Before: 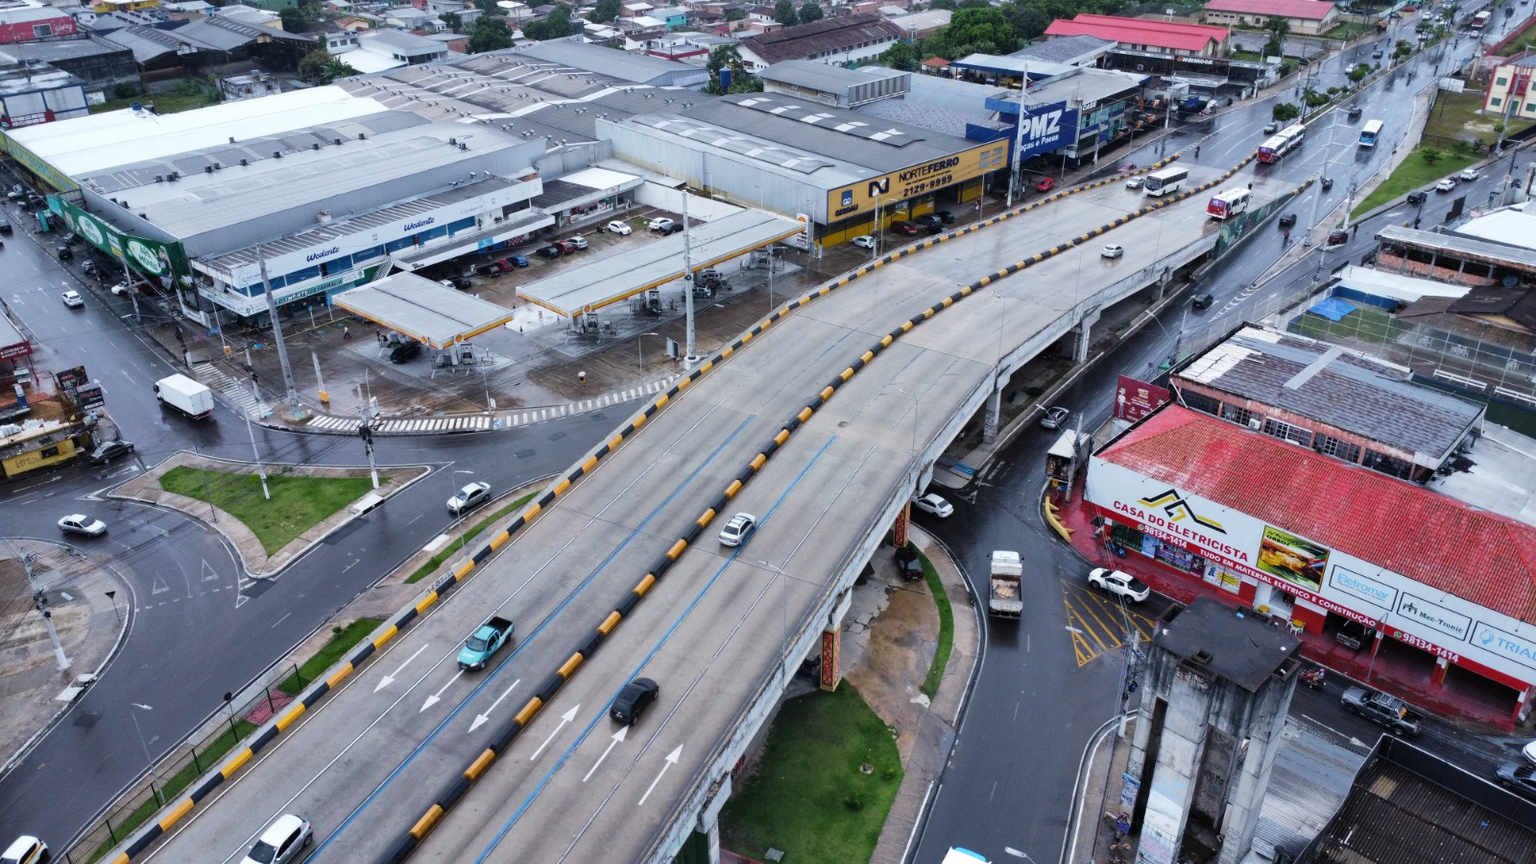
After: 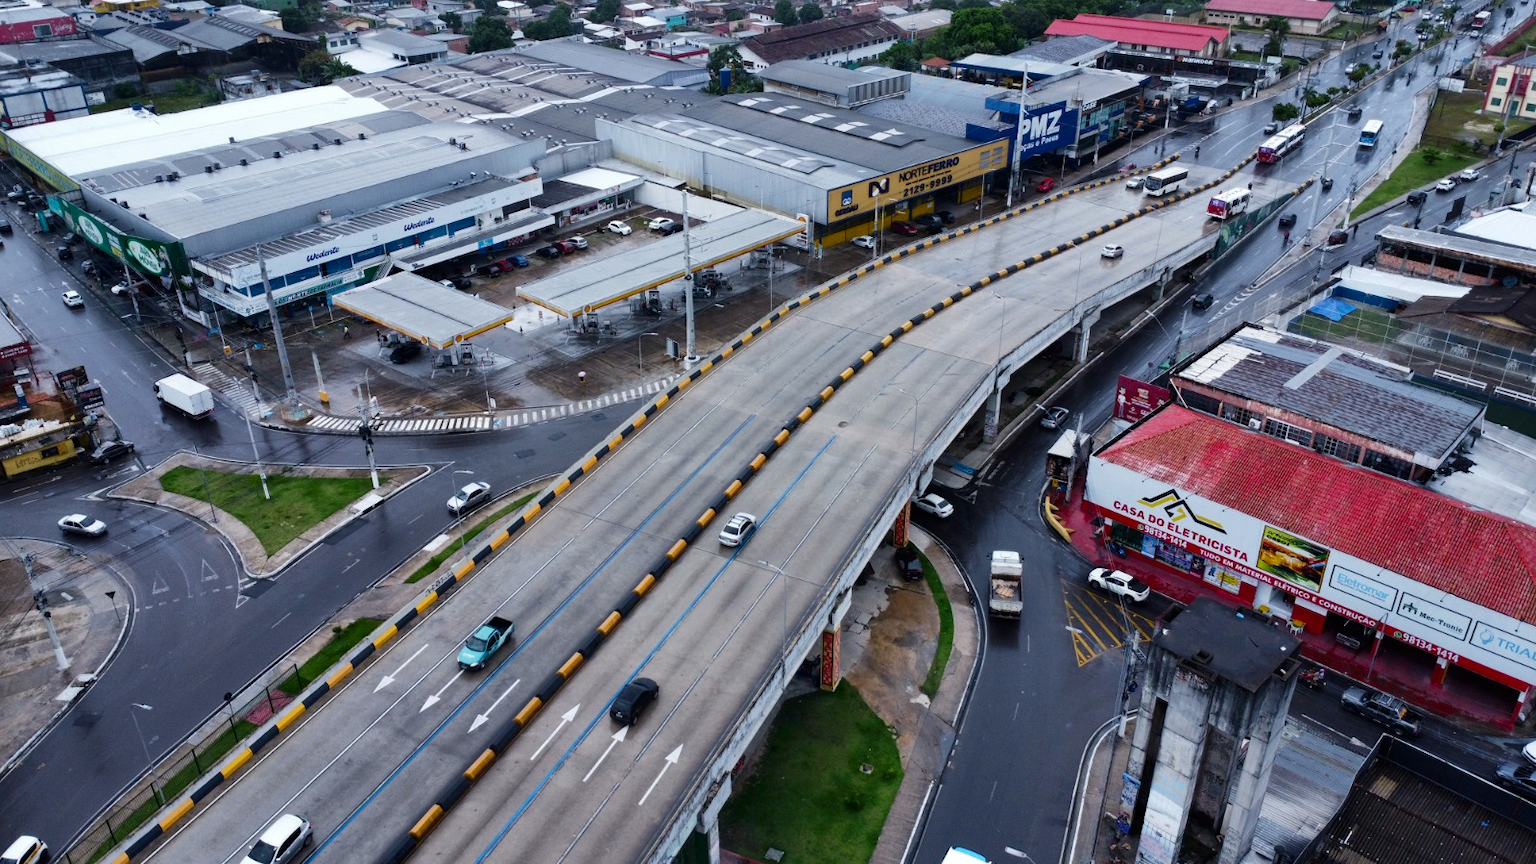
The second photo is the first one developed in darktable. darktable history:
color balance rgb: perceptual saturation grading › global saturation 0.99%
contrast brightness saturation: contrast 0.066, brightness -0.128, saturation 0.045
